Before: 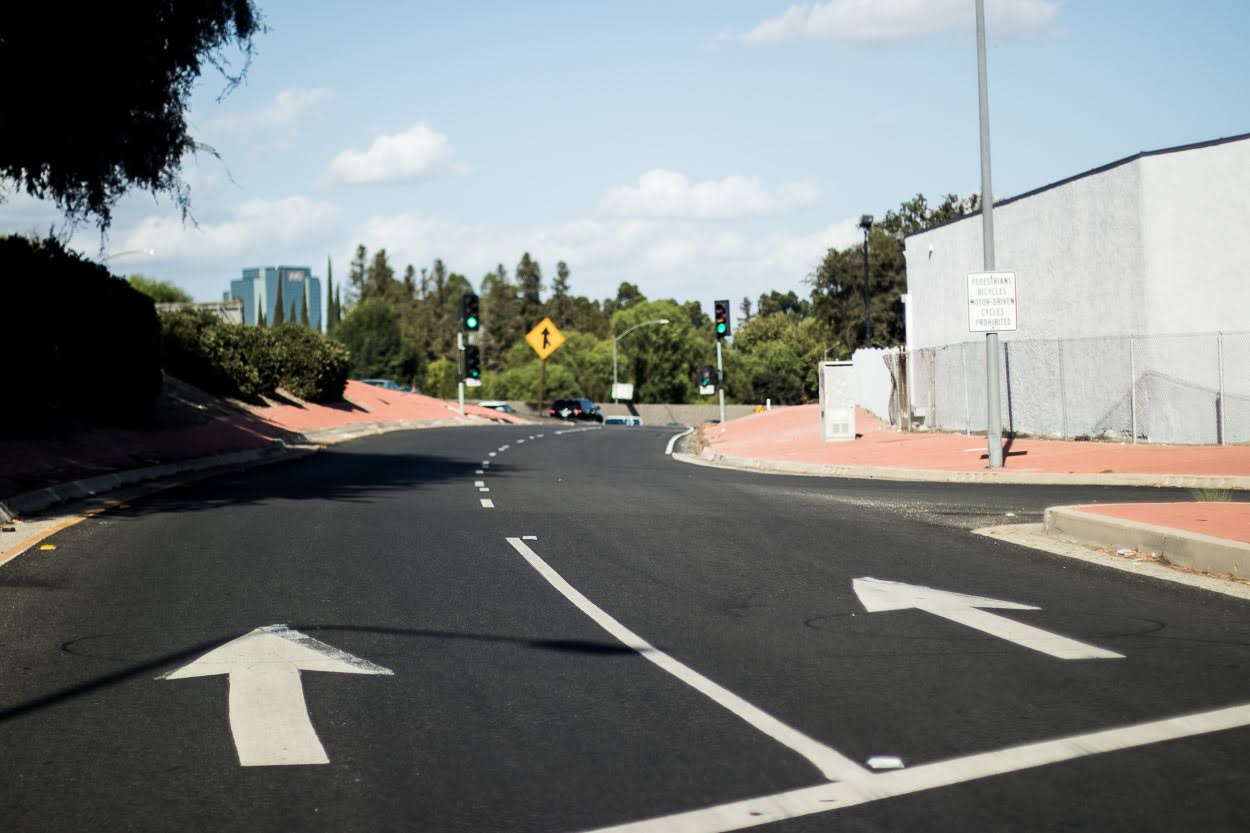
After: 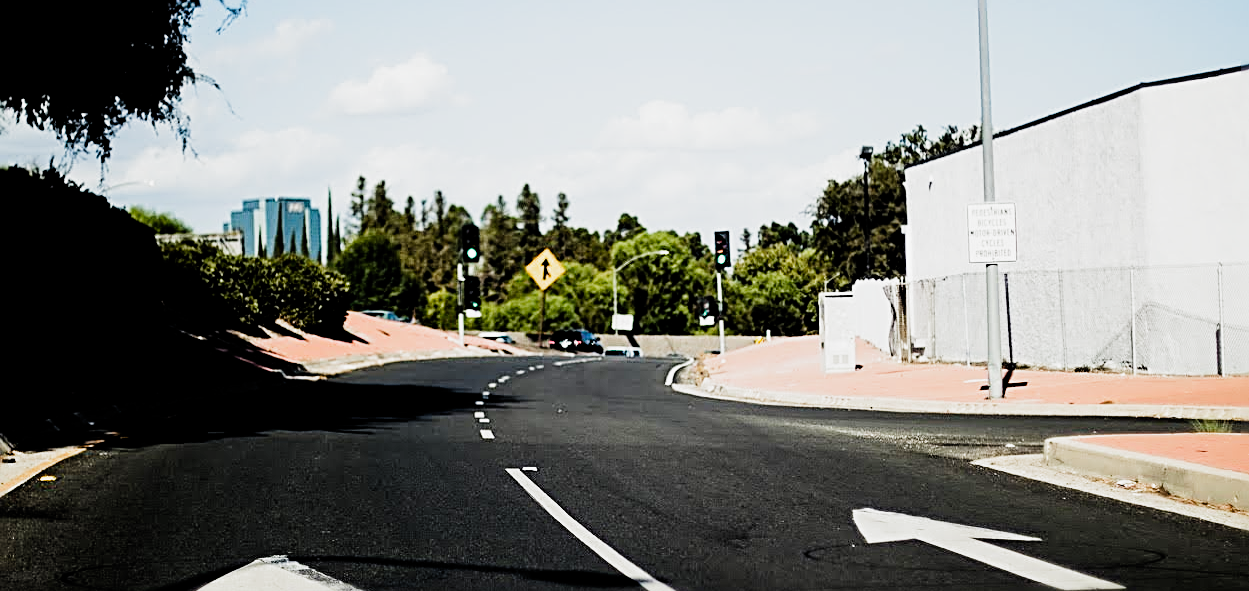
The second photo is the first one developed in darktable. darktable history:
crop and rotate: top 8.36%, bottom 20.595%
sharpen: radius 2.815, amount 0.715
filmic rgb: black relative exposure -4 EV, white relative exposure 2.99 EV, hardness 2.98, contrast 1.398, preserve chrominance no, color science v3 (2019), use custom middle-gray values true
tone curve: curves: ch0 [(0, 0) (0.071, 0.058) (0.266, 0.268) (0.498, 0.542) (0.766, 0.807) (1, 0.983)]; ch1 [(0, 0) (0.346, 0.307) (0.408, 0.387) (0.463, 0.465) (0.482, 0.493) (0.502, 0.499) (0.517, 0.502) (0.55, 0.548) (0.597, 0.61) (0.651, 0.698) (1, 1)]; ch2 [(0, 0) (0.346, 0.34) (0.434, 0.46) (0.485, 0.494) (0.5, 0.498) (0.517, 0.506) (0.526, 0.539) (0.583, 0.603) (0.625, 0.659) (1, 1)], color space Lab, linked channels, preserve colors none
